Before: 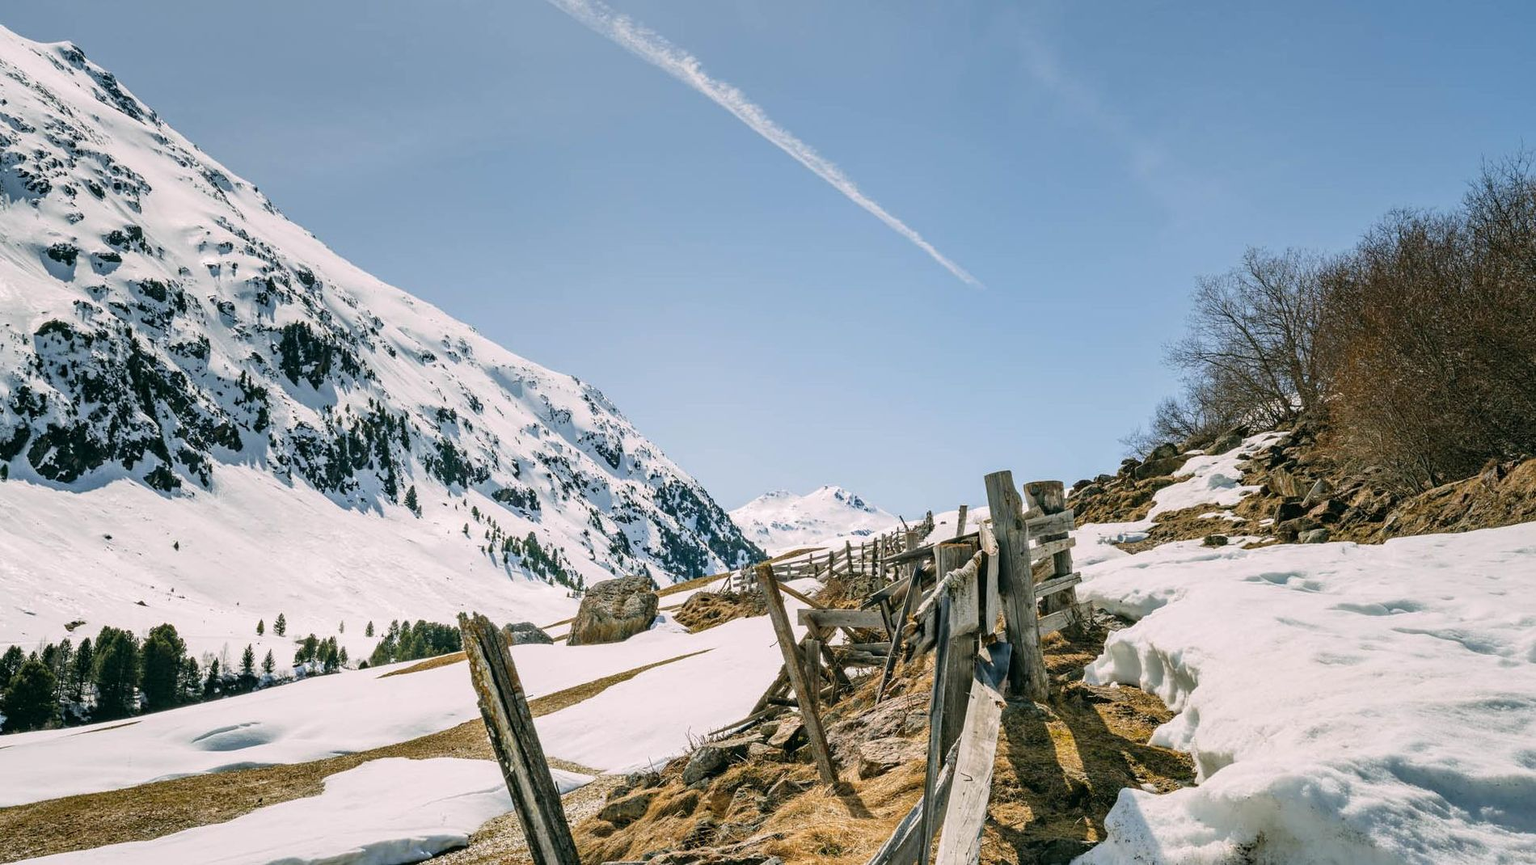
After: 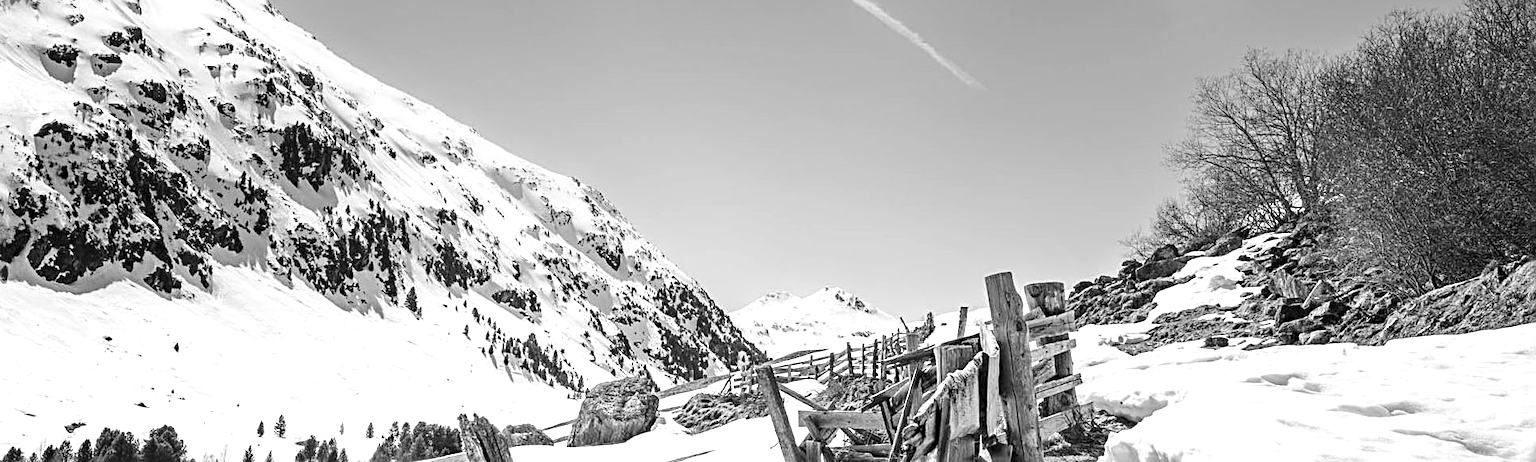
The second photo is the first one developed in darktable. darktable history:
monochrome: a 79.32, b 81.83, size 1.1
tone curve: curves: ch0 [(0, 0) (0.003, 0.003) (0.011, 0.01) (0.025, 0.023) (0.044, 0.041) (0.069, 0.064) (0.1, 0.092) (0.136, 0.125) (0.177, 0.163) (0.224, 0.207) (0.277, 0.255) (0.335, 0.309) (0.399, 0.375) (0.468, 0.459) (0.543, 0.548) (0.623, 0.629) (0.709, 0.716) (0.801, 0.808) (0.898, 0.911) (1, 1)], preserve colors none
sharpen: radius 3.119
exposure: black level correction 0.001, exposure 1.646 EV, compensate exposure bias true, compensate highlight preservation false
crop and rotate: top 23.043%, bottom 23.437%
